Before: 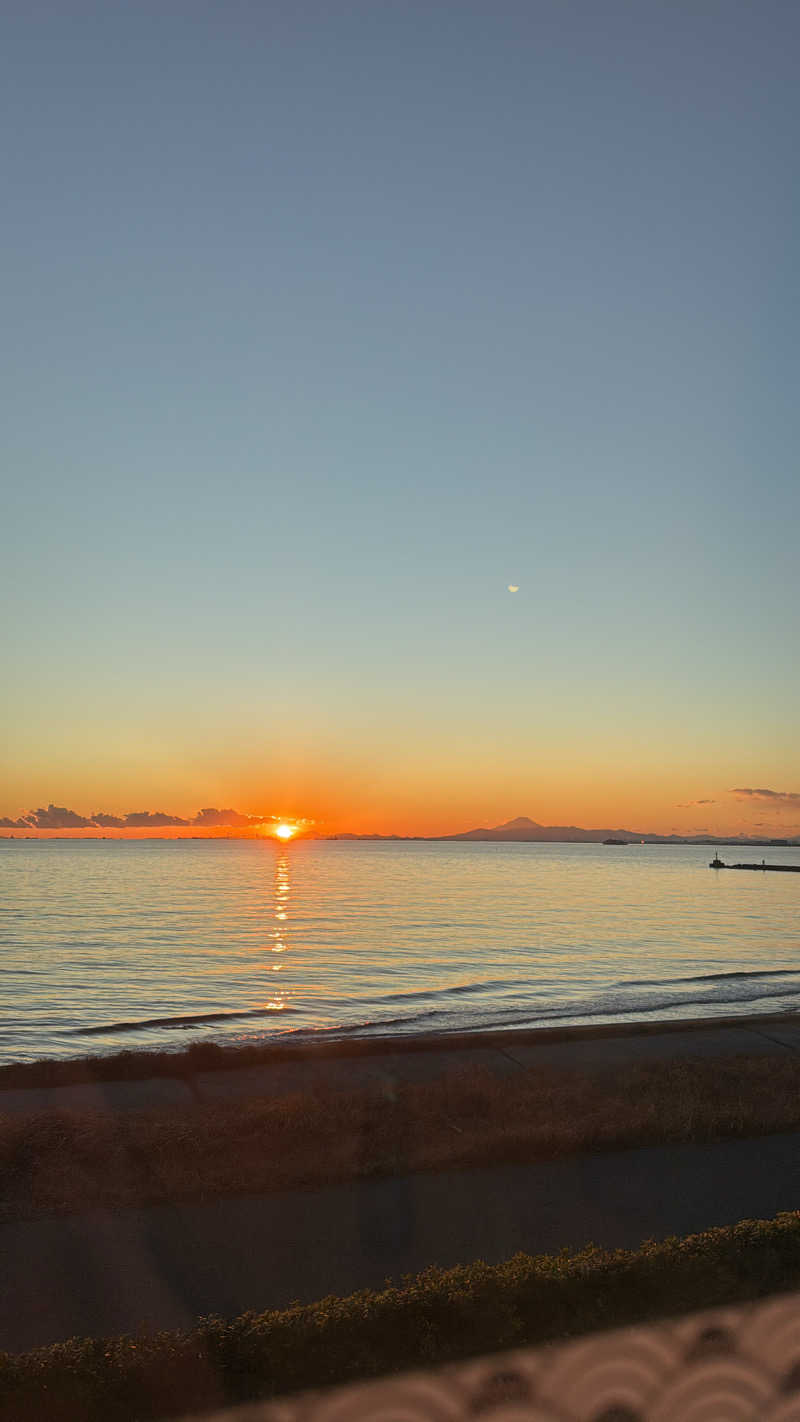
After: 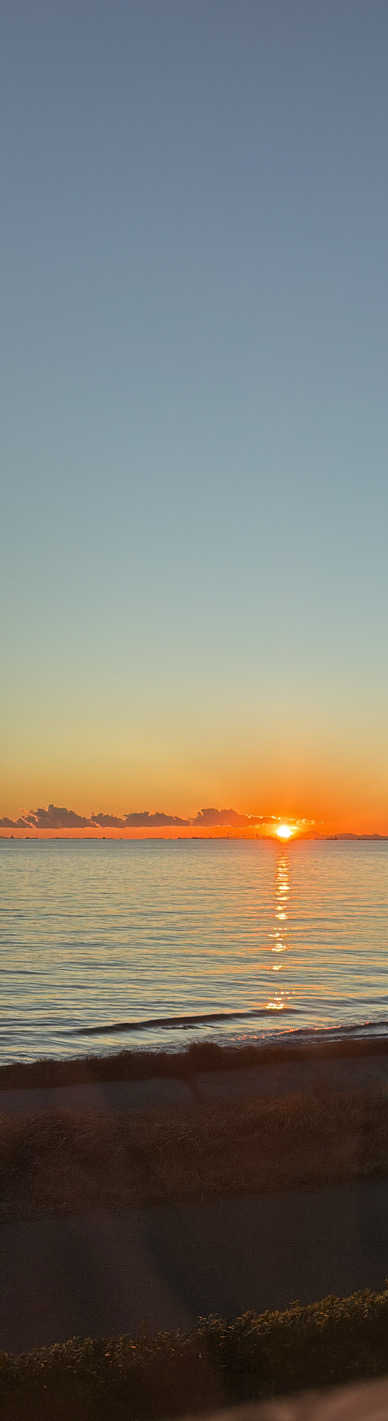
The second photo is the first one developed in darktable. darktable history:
crop and rotate: left 0.044%, top 0%, right 51.351%
